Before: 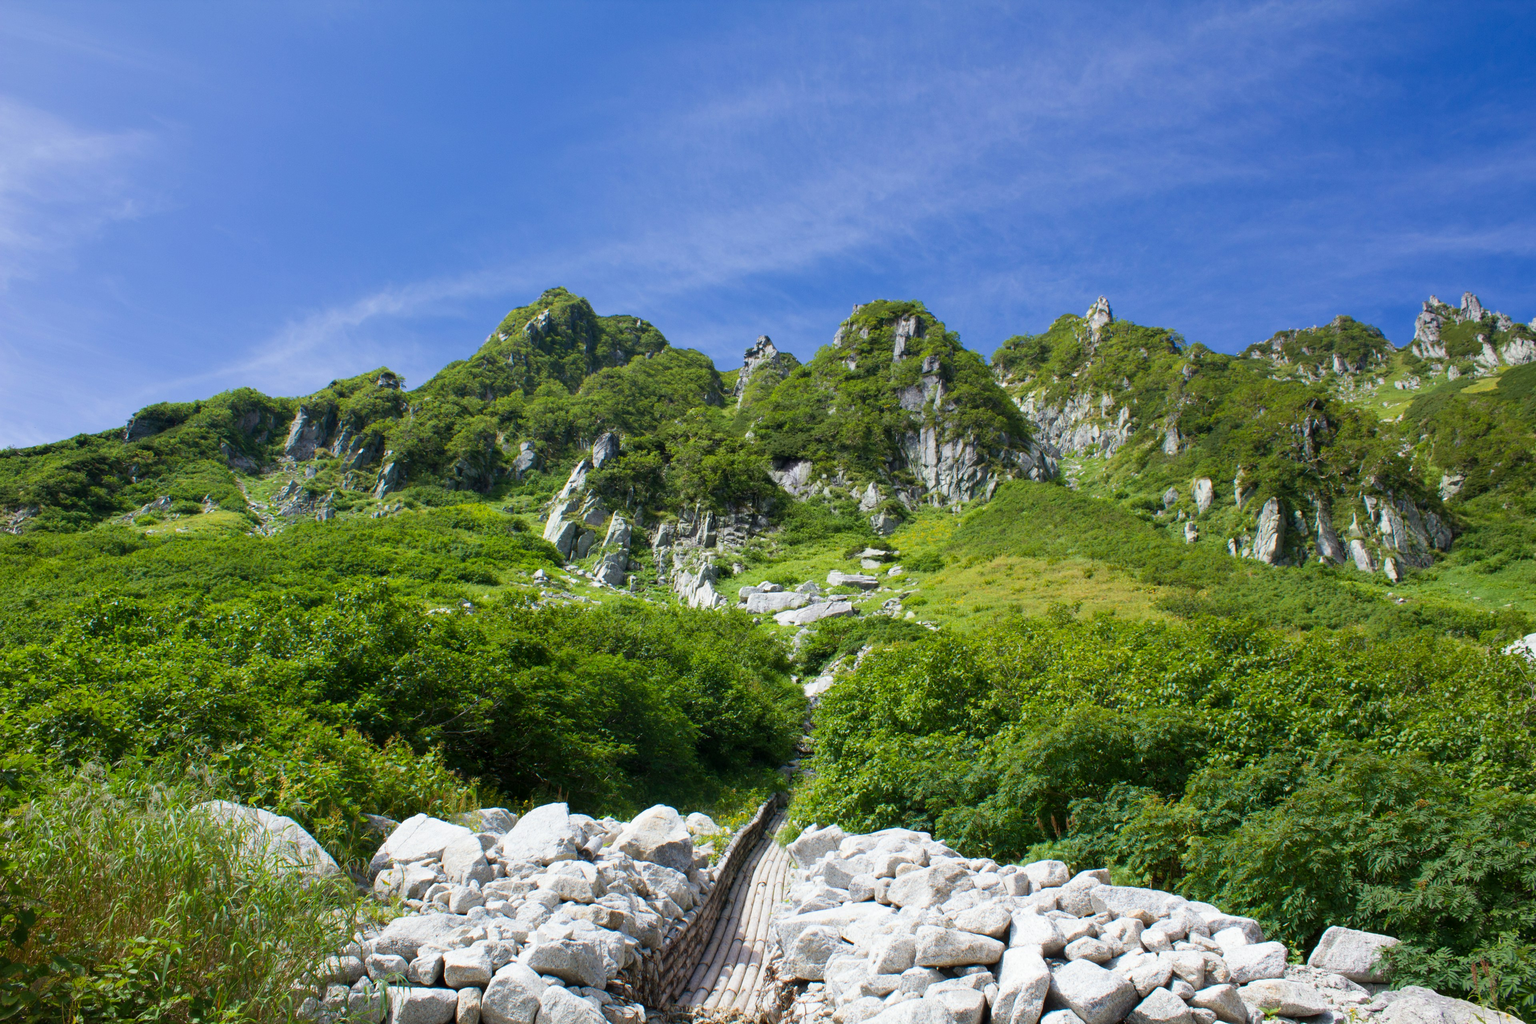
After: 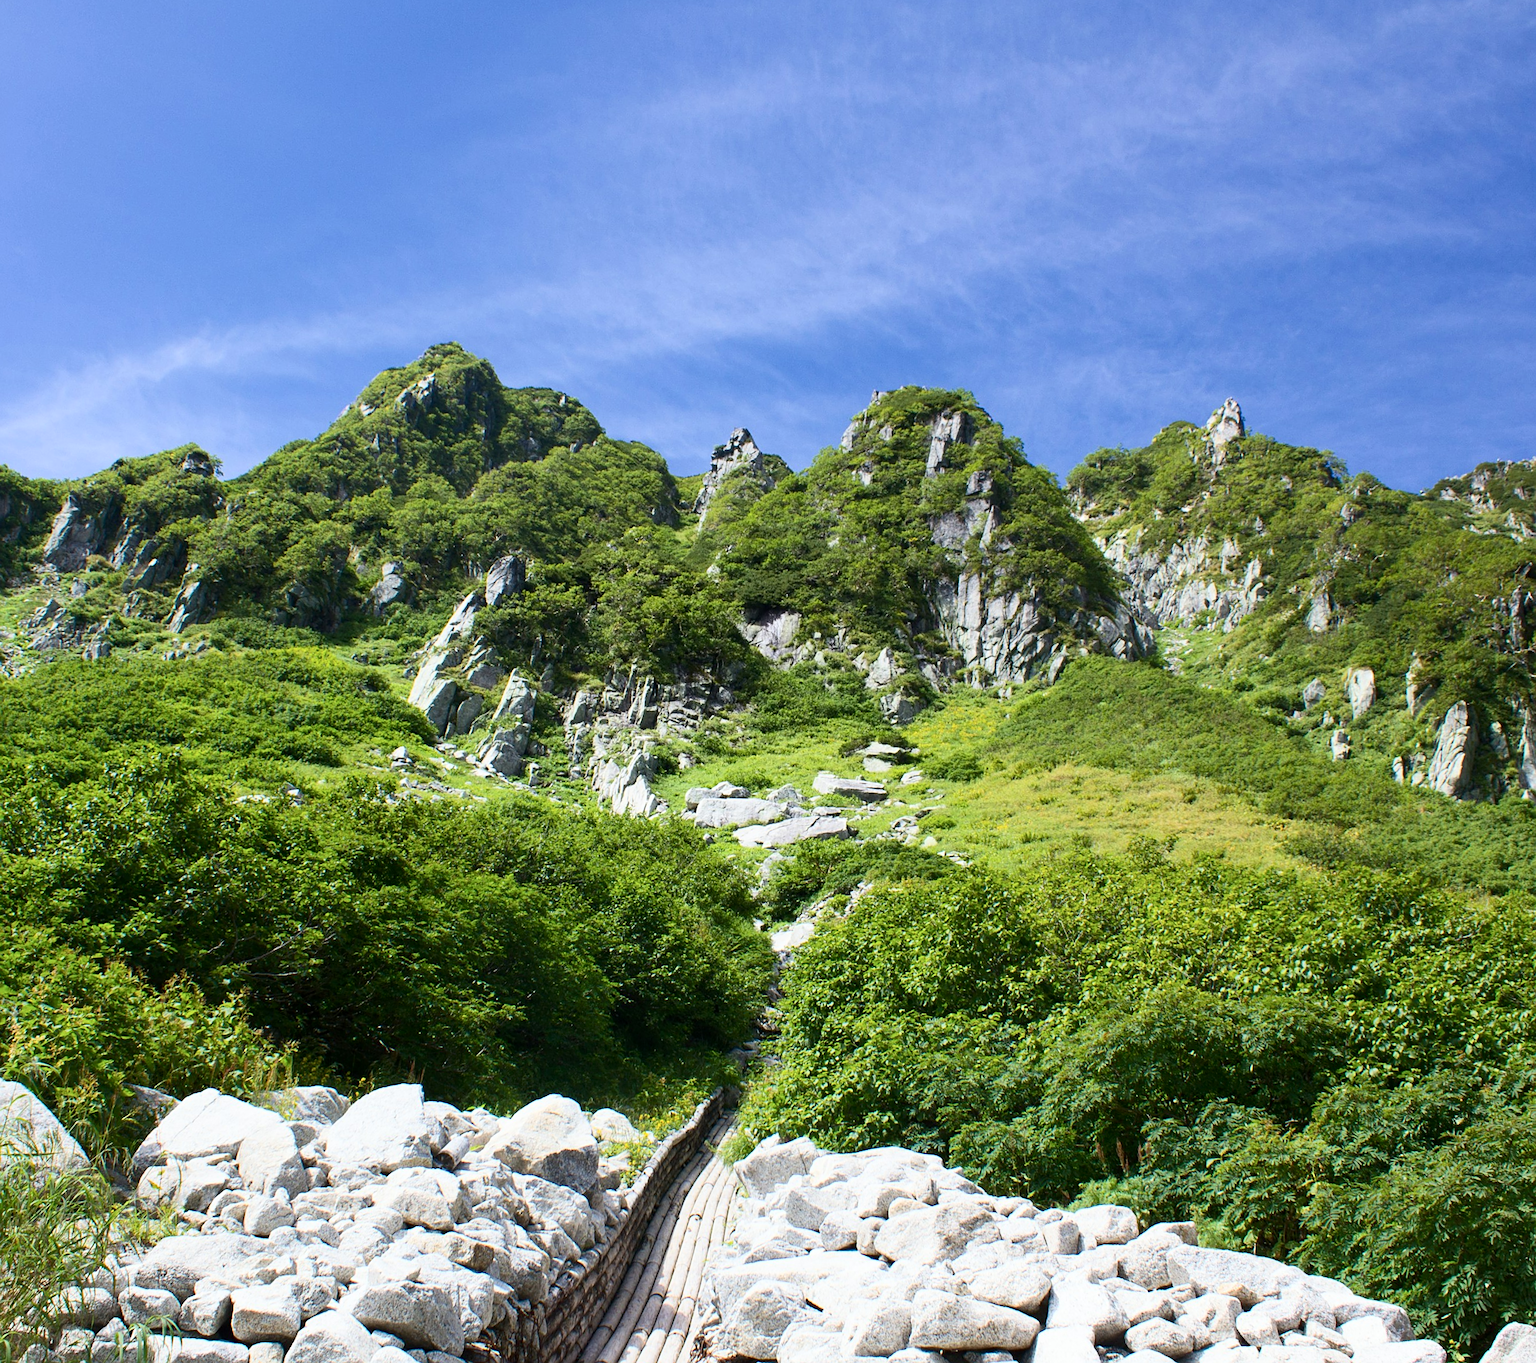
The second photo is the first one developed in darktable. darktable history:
sharpen: on, module defaults
crop and rotate: angle -3.14°, left 14.192%, top 0.021%, right 10.759%, bottom 0.089%
contrast brightness saturation: contrast 0.239, brightness 0.085
